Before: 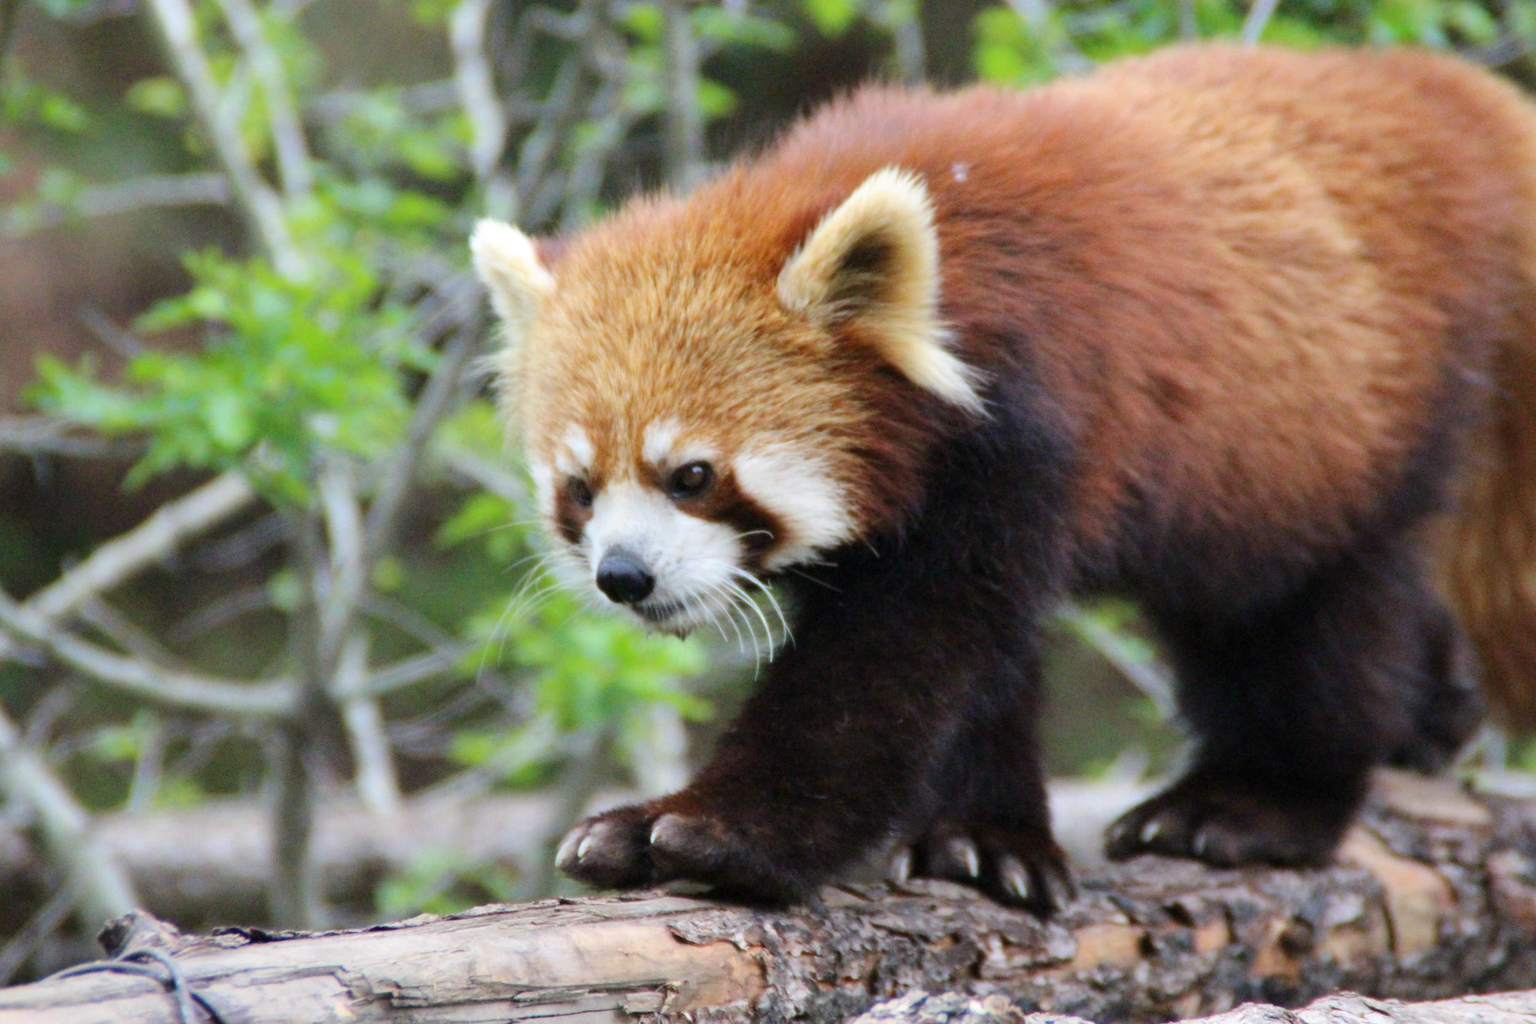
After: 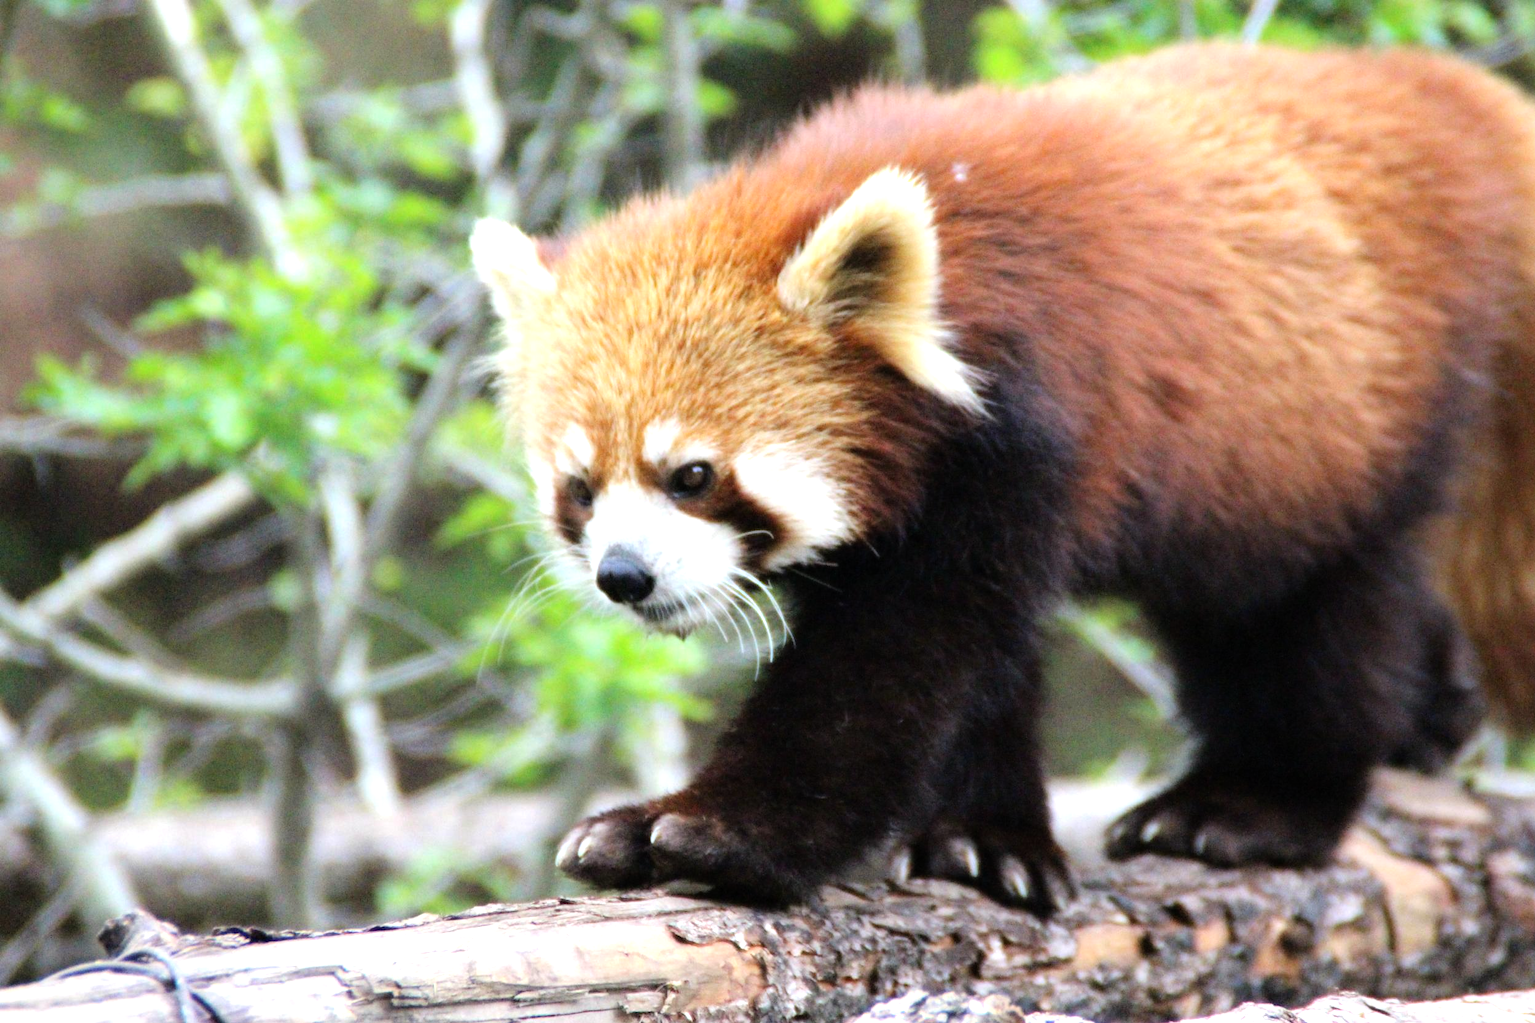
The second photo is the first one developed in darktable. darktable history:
tone equalizer: -8 EV -0.766 EV, -7 EV -0.668 EV, -6 EV -0.629 EV, -5 EV -0.399 EV, -3 EV 0.38 EV, -2 EV 0.6 EV, -1 EV 0.693 EV, +0 EV 0.723 EV
